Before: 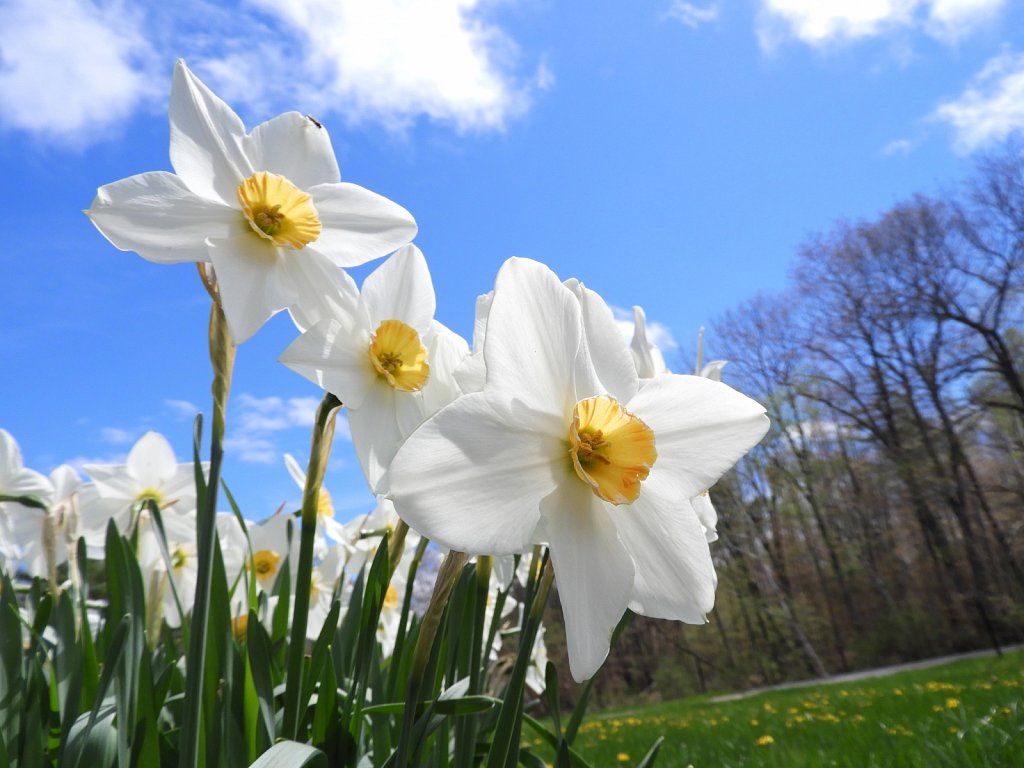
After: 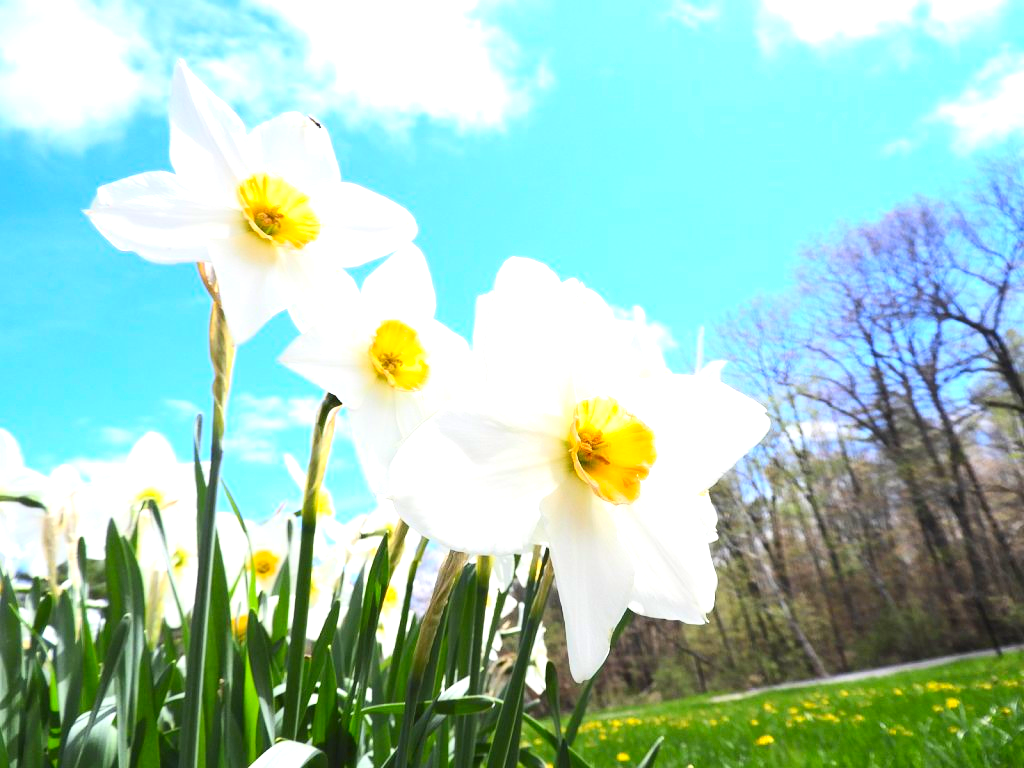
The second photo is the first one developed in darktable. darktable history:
contrast brightness saturation: contrast 0.227, brightness 0.105, saturation 0.289
exposure: exposure 1.148 EV, compensate exposure bias true, compensate highlight preservation false
